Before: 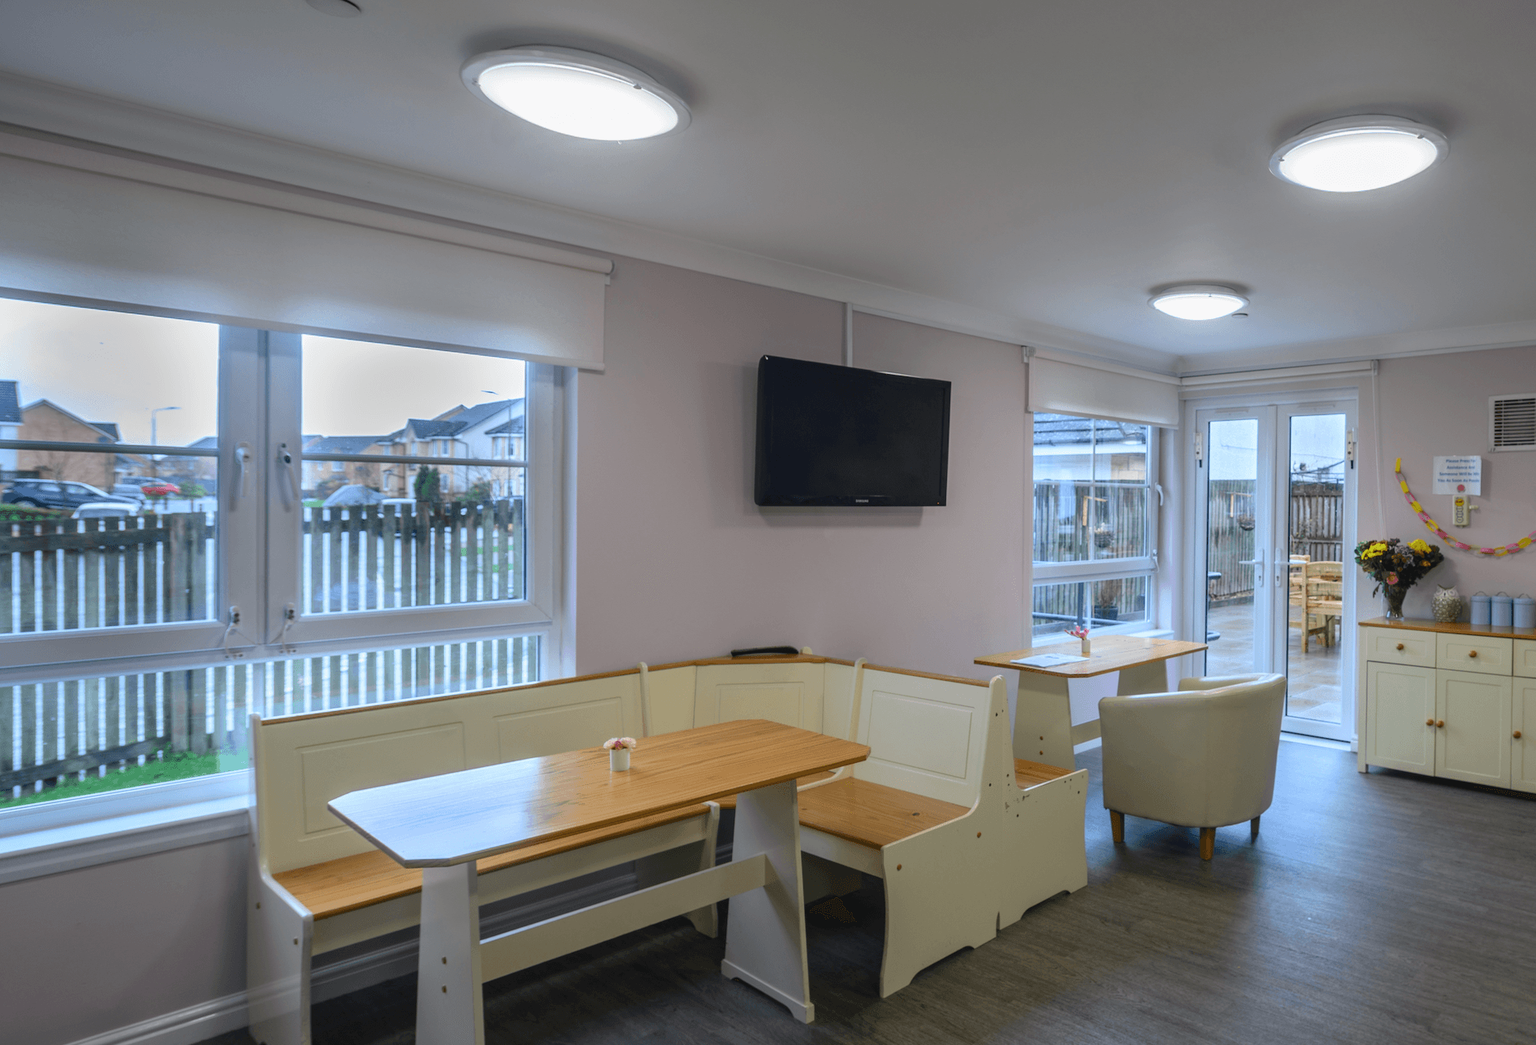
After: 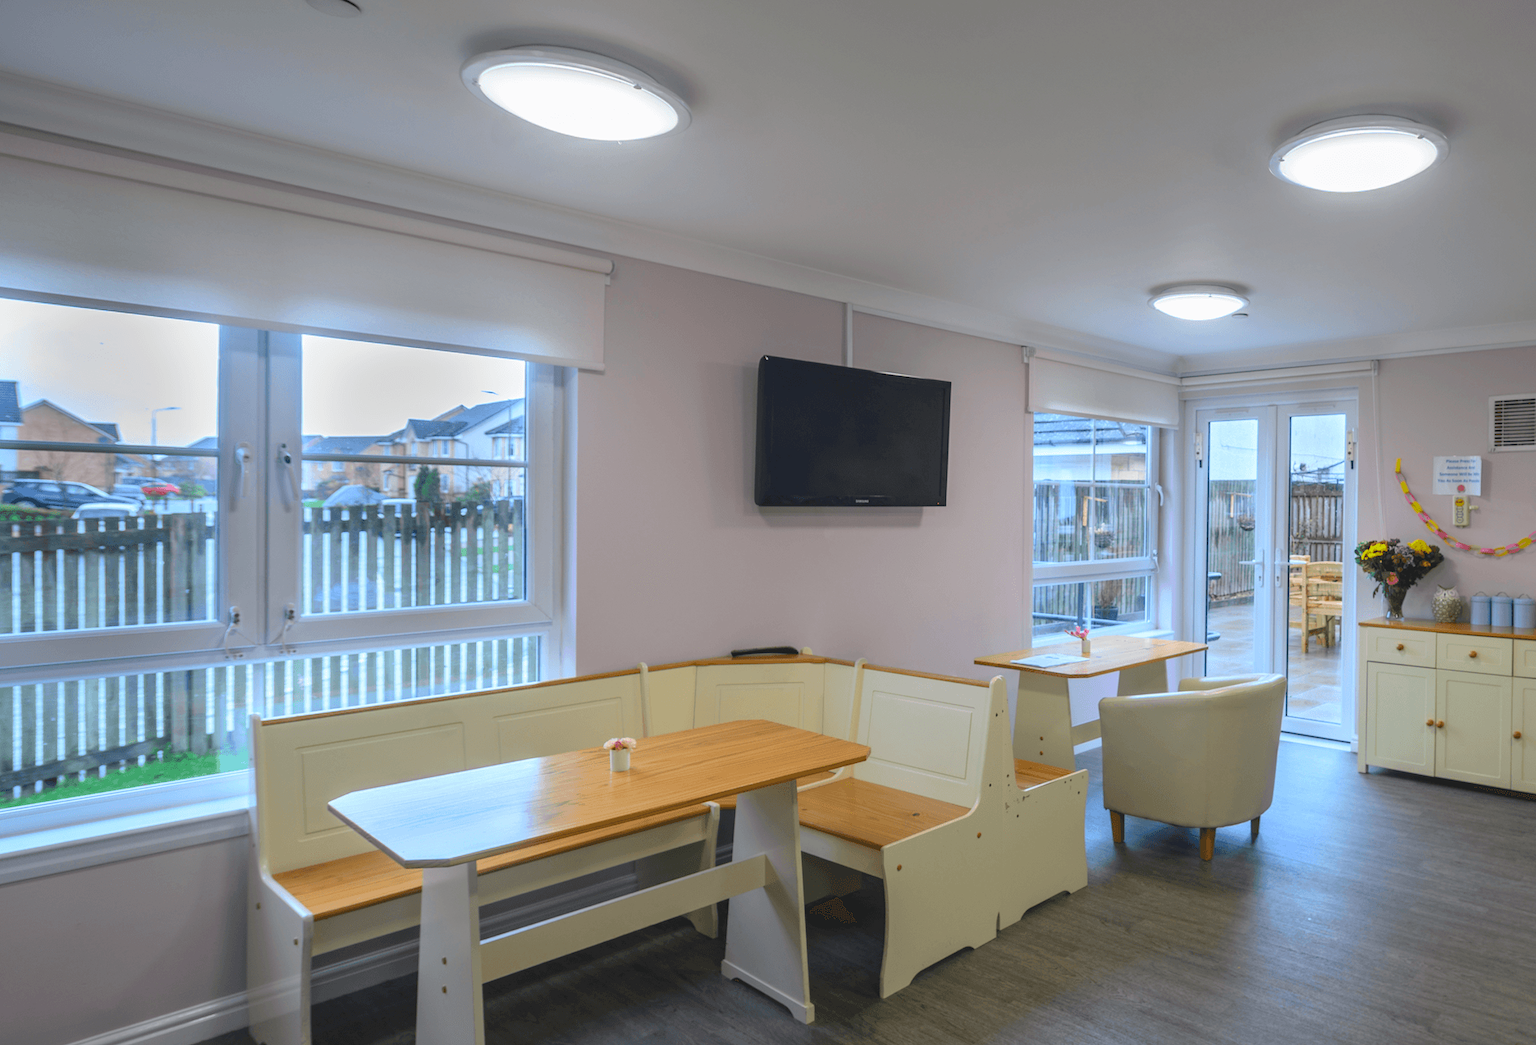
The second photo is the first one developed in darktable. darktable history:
exposure: black level correction -0.002, exposure 0.032 EV, compensate highlight preservation false
contrast brightness saturation: brightness 0.086, saturation 0.194
